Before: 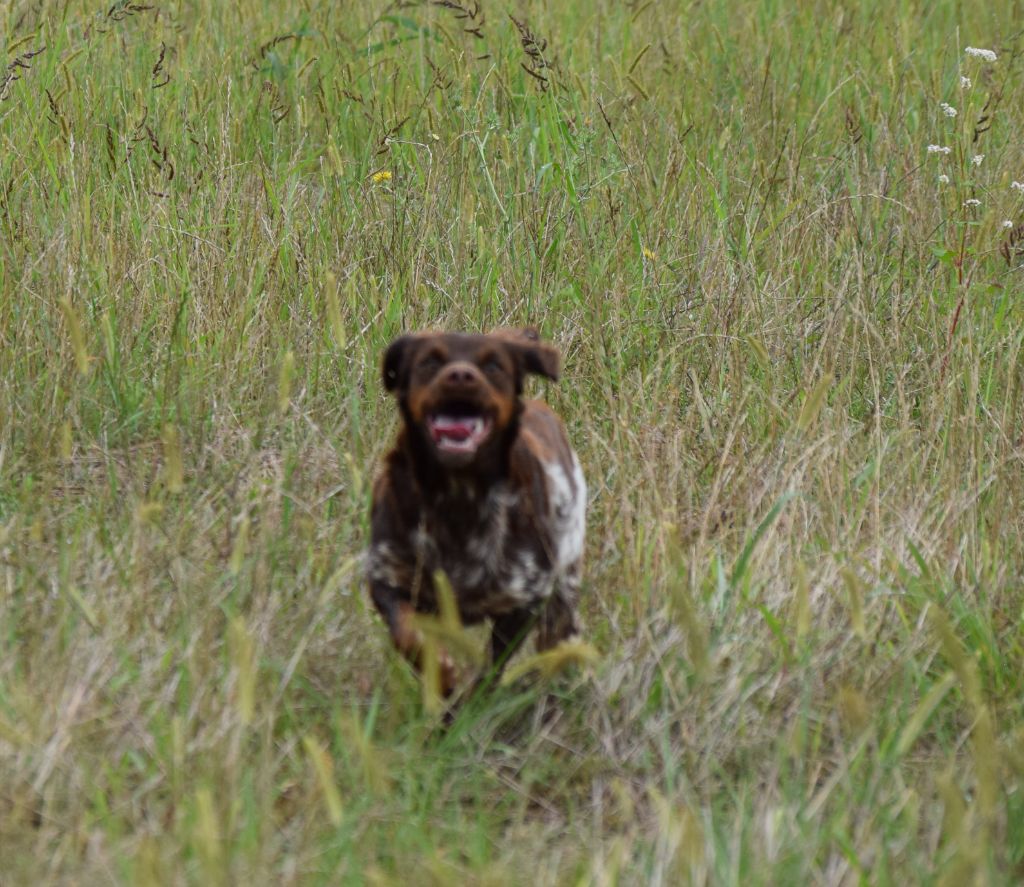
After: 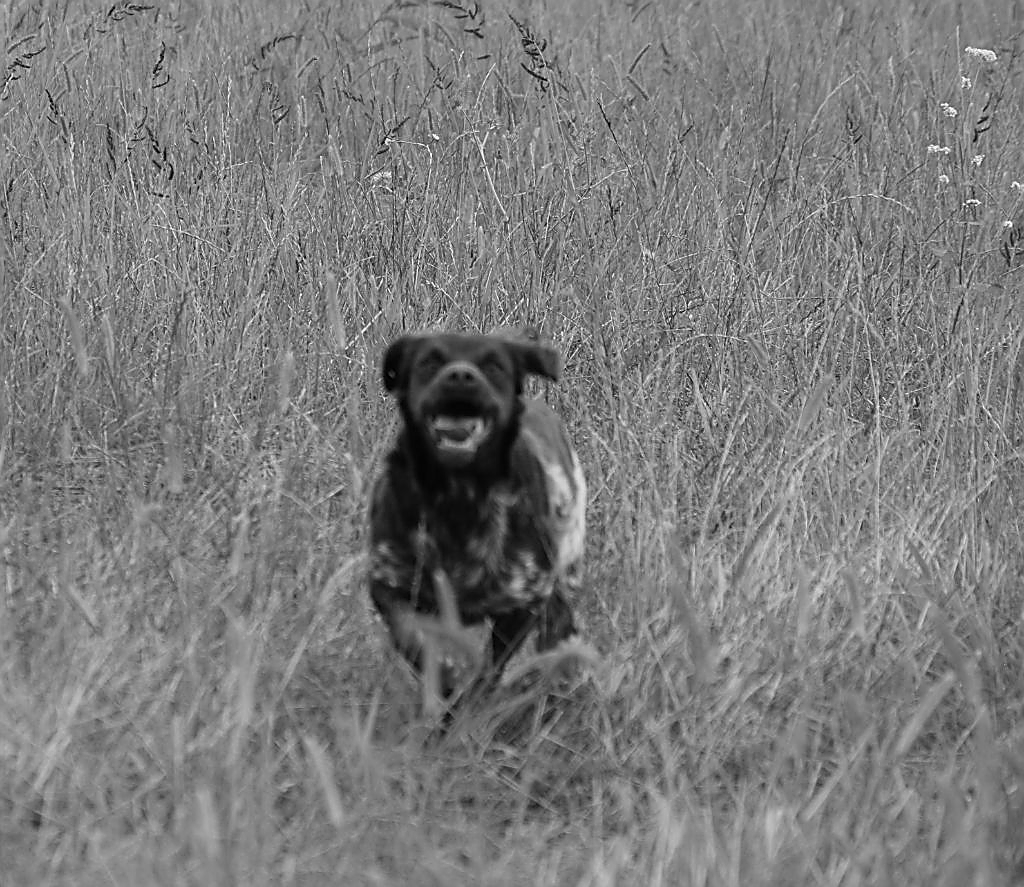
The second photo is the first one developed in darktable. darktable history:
color balance rgb: linear chroma grading › global chroma 33.4%
color correction: highlights a* -0.482, highlights b* 9.48, shadows a* -9.48, shadows b* 0.803
monochrome: on, module defaults
sharpen: radius 1.4, amount 1.25, threshold 0.7
